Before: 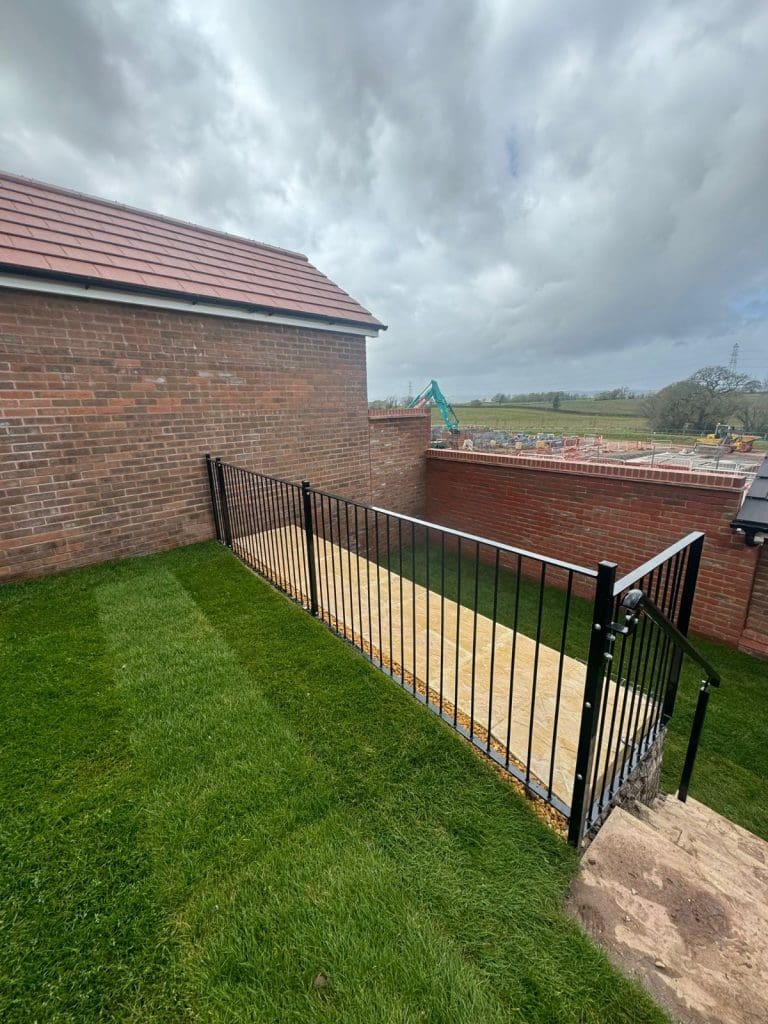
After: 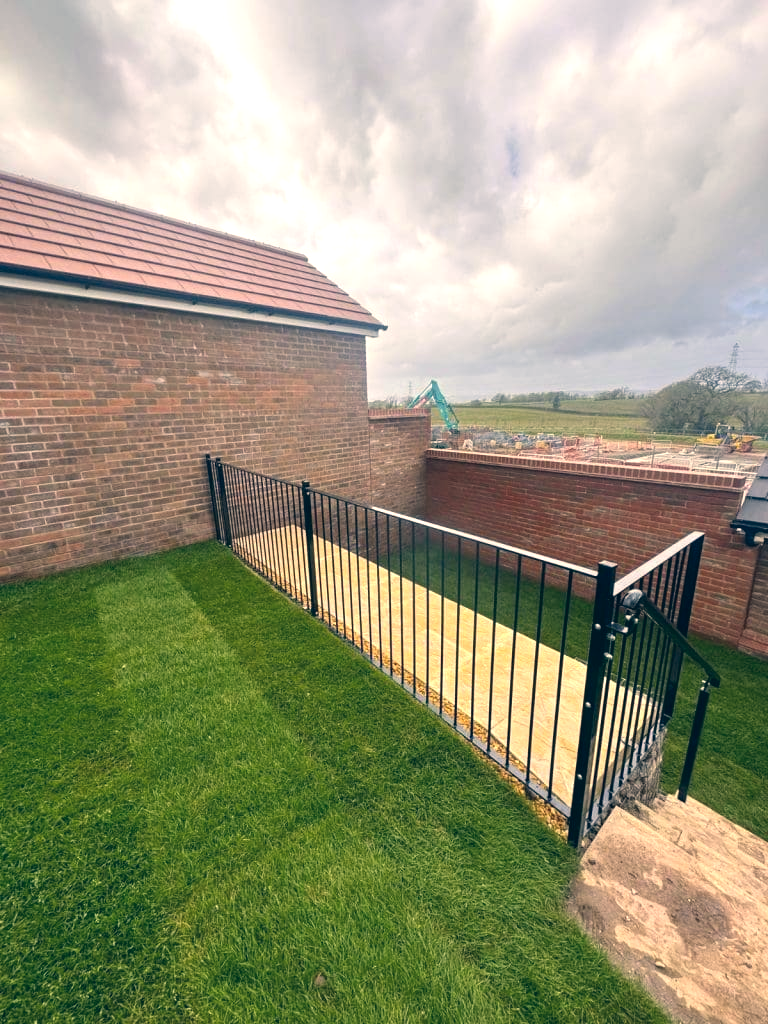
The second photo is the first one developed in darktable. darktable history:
color correction: highlights a* 10.32, highlights b* 14.66, shadows a* -9.59, shadows b* -15.02
exposure: black level correction -0.002, exposure 0.54 EV, compensate highlight preservation false
